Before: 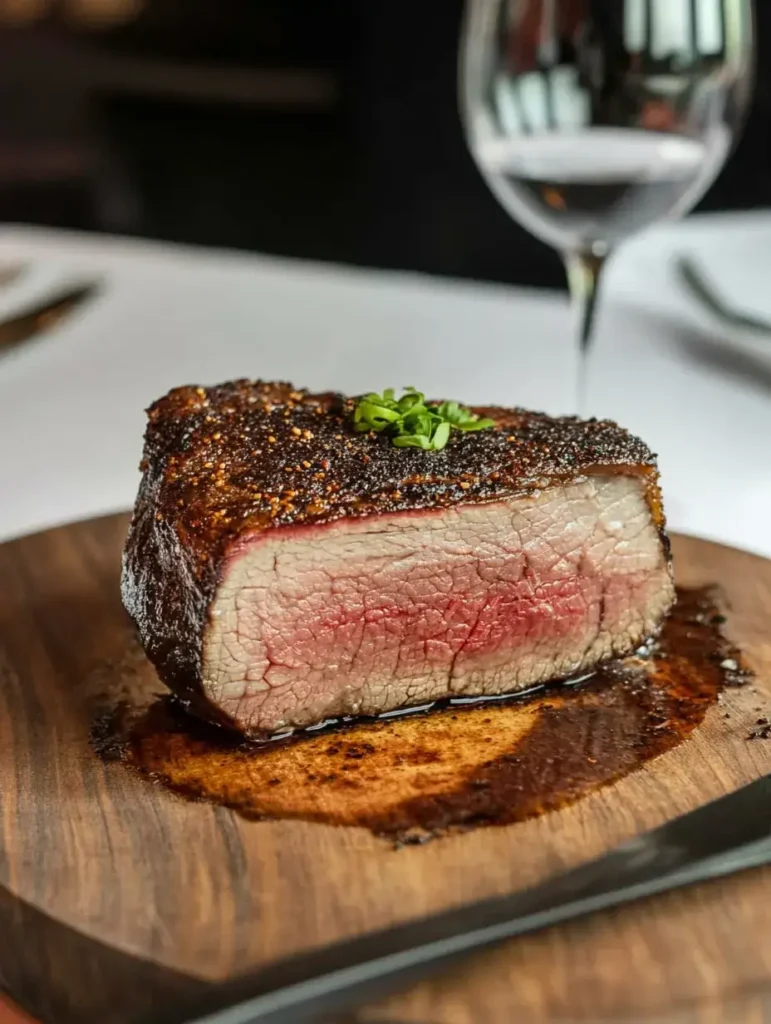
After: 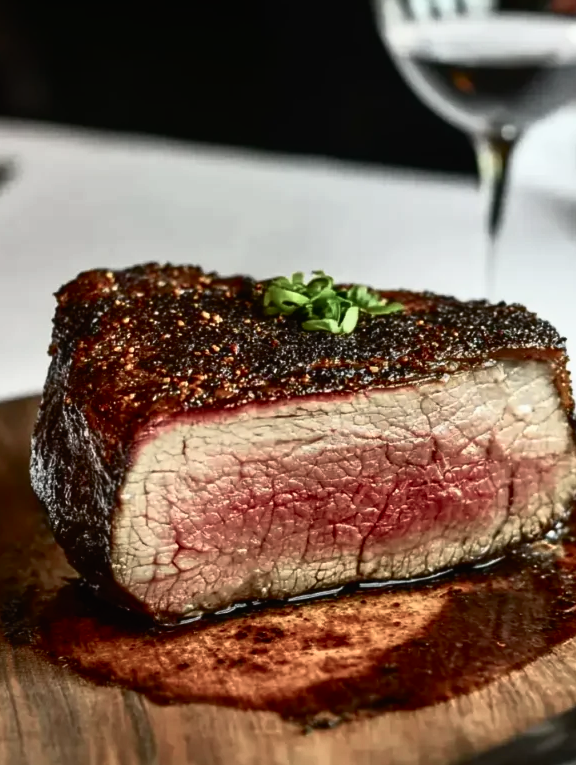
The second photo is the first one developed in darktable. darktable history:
color balance rgb: perceptual saturation grading › highlights -31.88%, perceptual saturation grading › mid-tones 5.8%, perceptual saturation grading › shadows 18.12%, perceptual brilliance grading › highlights 3.62%, perceptual brilliance grading › mid-tones -18.12%, perceptual brilliance grading › shadows -41.3%
crop and rotate: left 11.831%, top 11.346%, right 13.429%, bottom 13.899%
tone curve: curves: ch0 [(0, 0.01) (0.037, 0.032) (0.131, 0.108) (0.275, 0.286) (0.483, 0.517) (0.61, 0.661) (0.697, 0.768) (0.797, 0.876) (0.888, 0.952) (0.997, 0.995)]; ch1 [(0, 0) (0.312, 0.262) (0.425, 0.402) (0.5, 0.5) (0.527, 0.532) (0.556, 0.585) (0.683, 0.706) (0.746, 0.77) (1, 1)]; ch2 [(0, 0) (0.223, 0.185) (0.333, 0.284) (0.432, 0.4) (0.502, 0.502) (0.525, 0.527) (0.545, 0.564) (0.587, 0.613) (0.636, 0.654) (0.711, 0.729) (0.845, 0.855) (0.998, 0.977)], color space Lab, independent channels, preserve colors none
